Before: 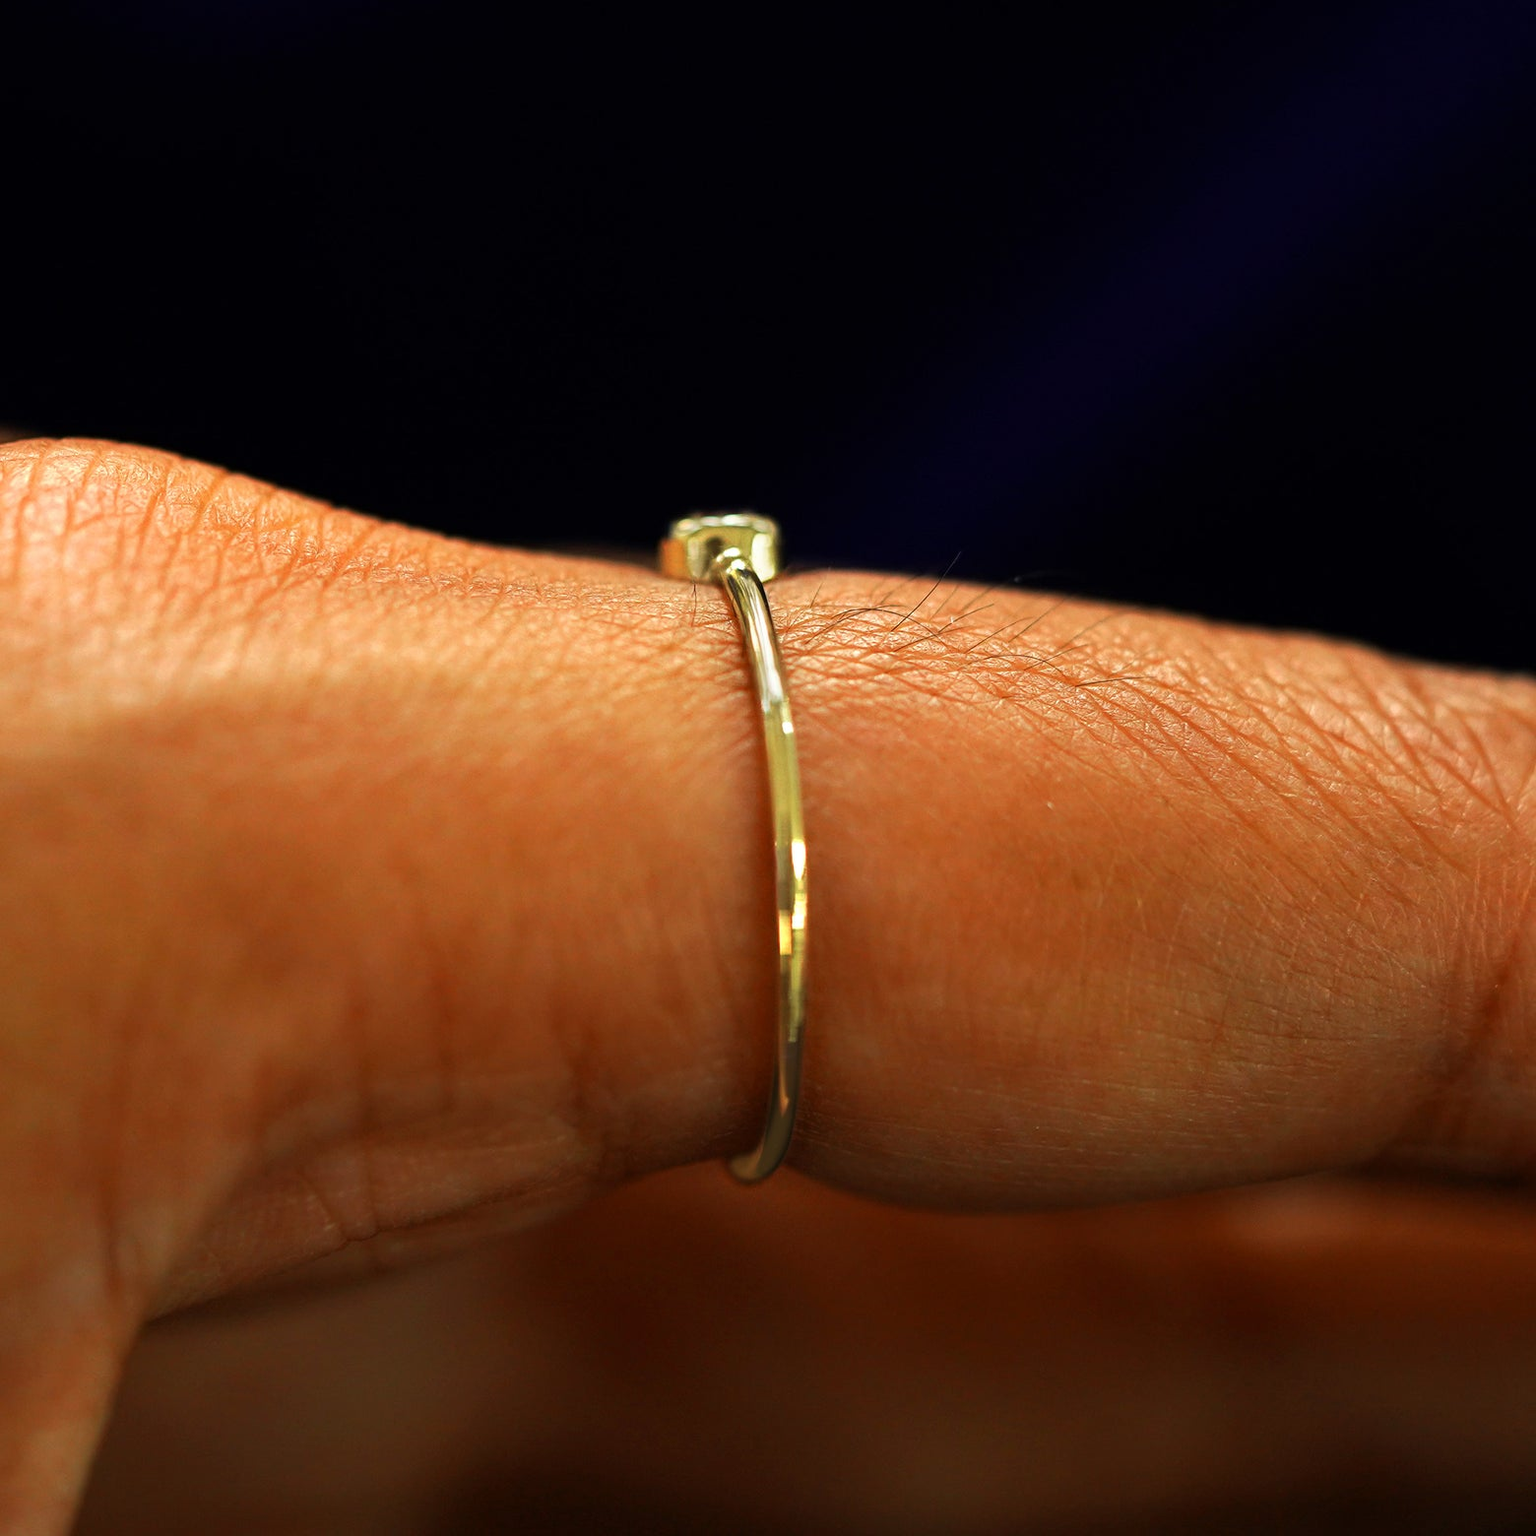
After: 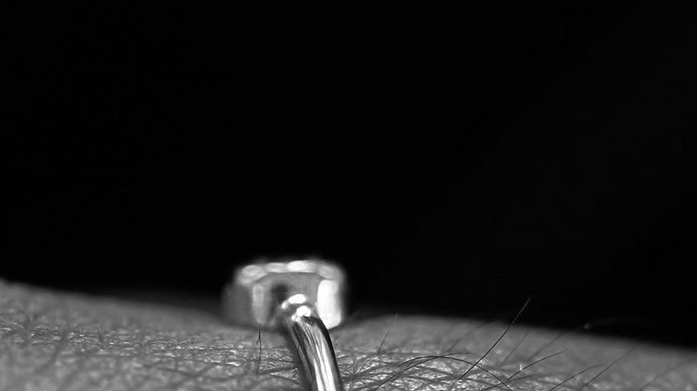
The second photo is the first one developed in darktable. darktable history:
crop: left 28.64%, top 16.832%, right 26.637%, bottom 58.055%
color zones: curves: ch0 [(0.002, 0.589) (0.107, 0.484) (0.146, 0.249) (0.217, 0.352) (0.309, 0.525) (0.39, 0.404) (0.455, 0.169) (0.597, 0.055) (0.724, 0.212) (0.775, 0.691) (0.869, 0.571) (1, 0.587)]; ch1 [(0, 0) (0.143, 0) (0.286, 0) (0.429, 0) (0.571, 0) (0.714, 0) (0.857, 0)]
